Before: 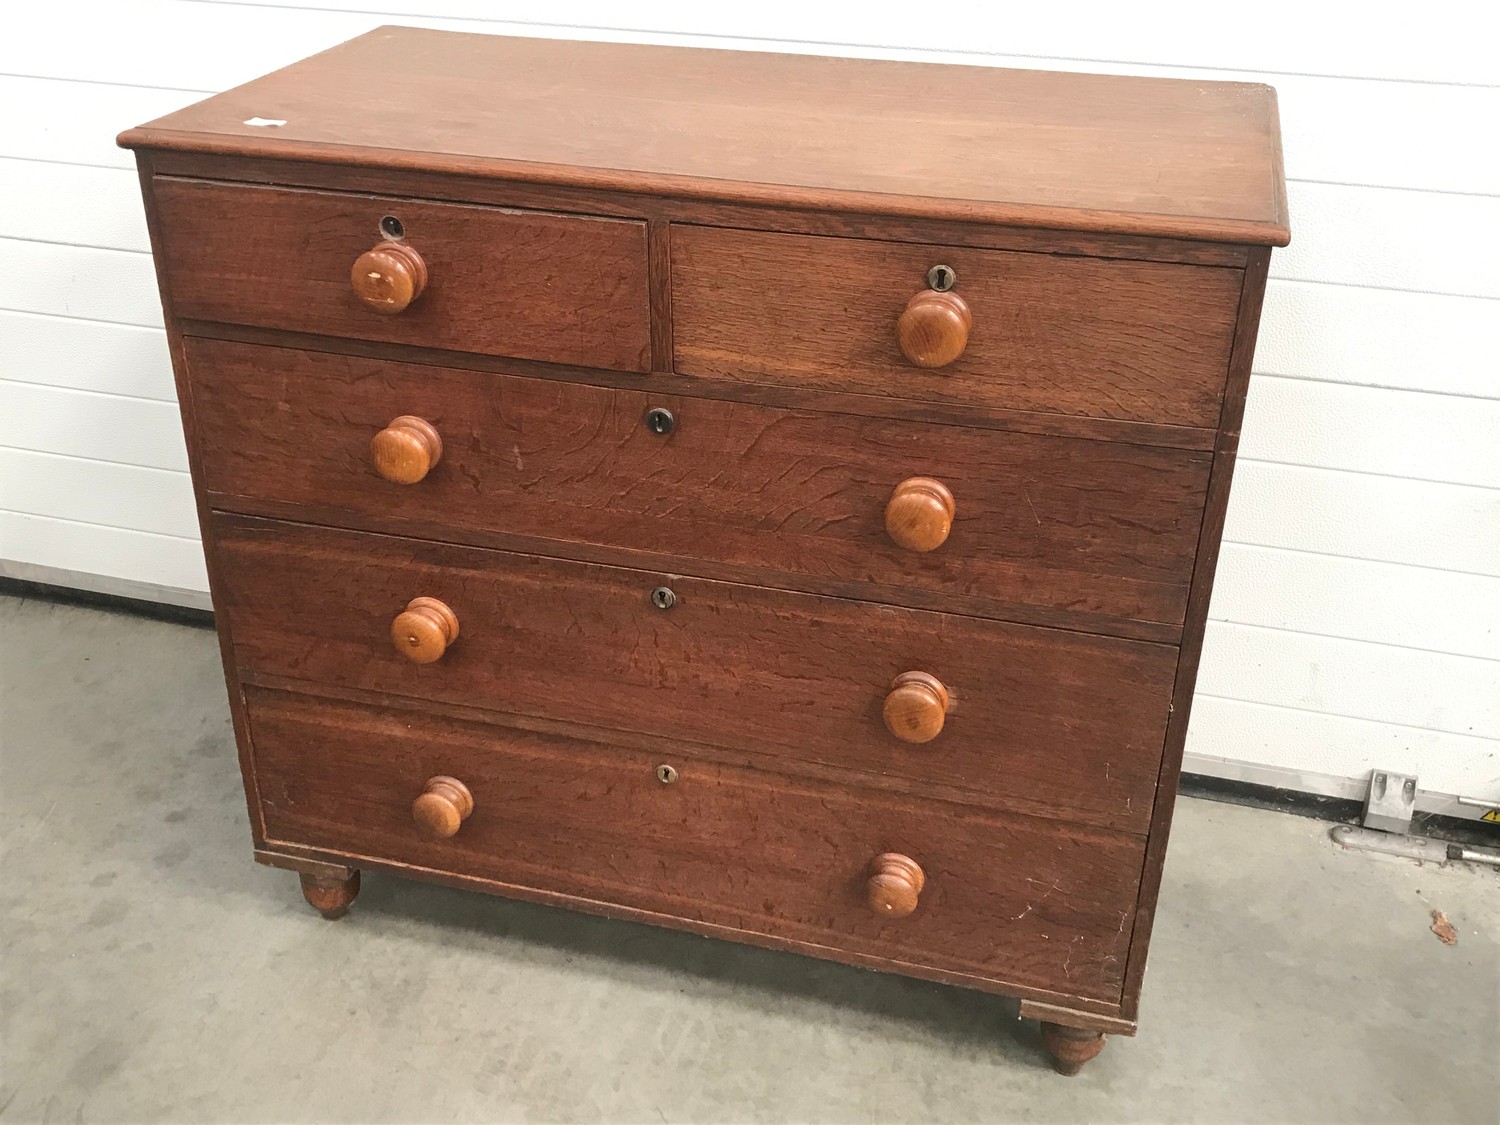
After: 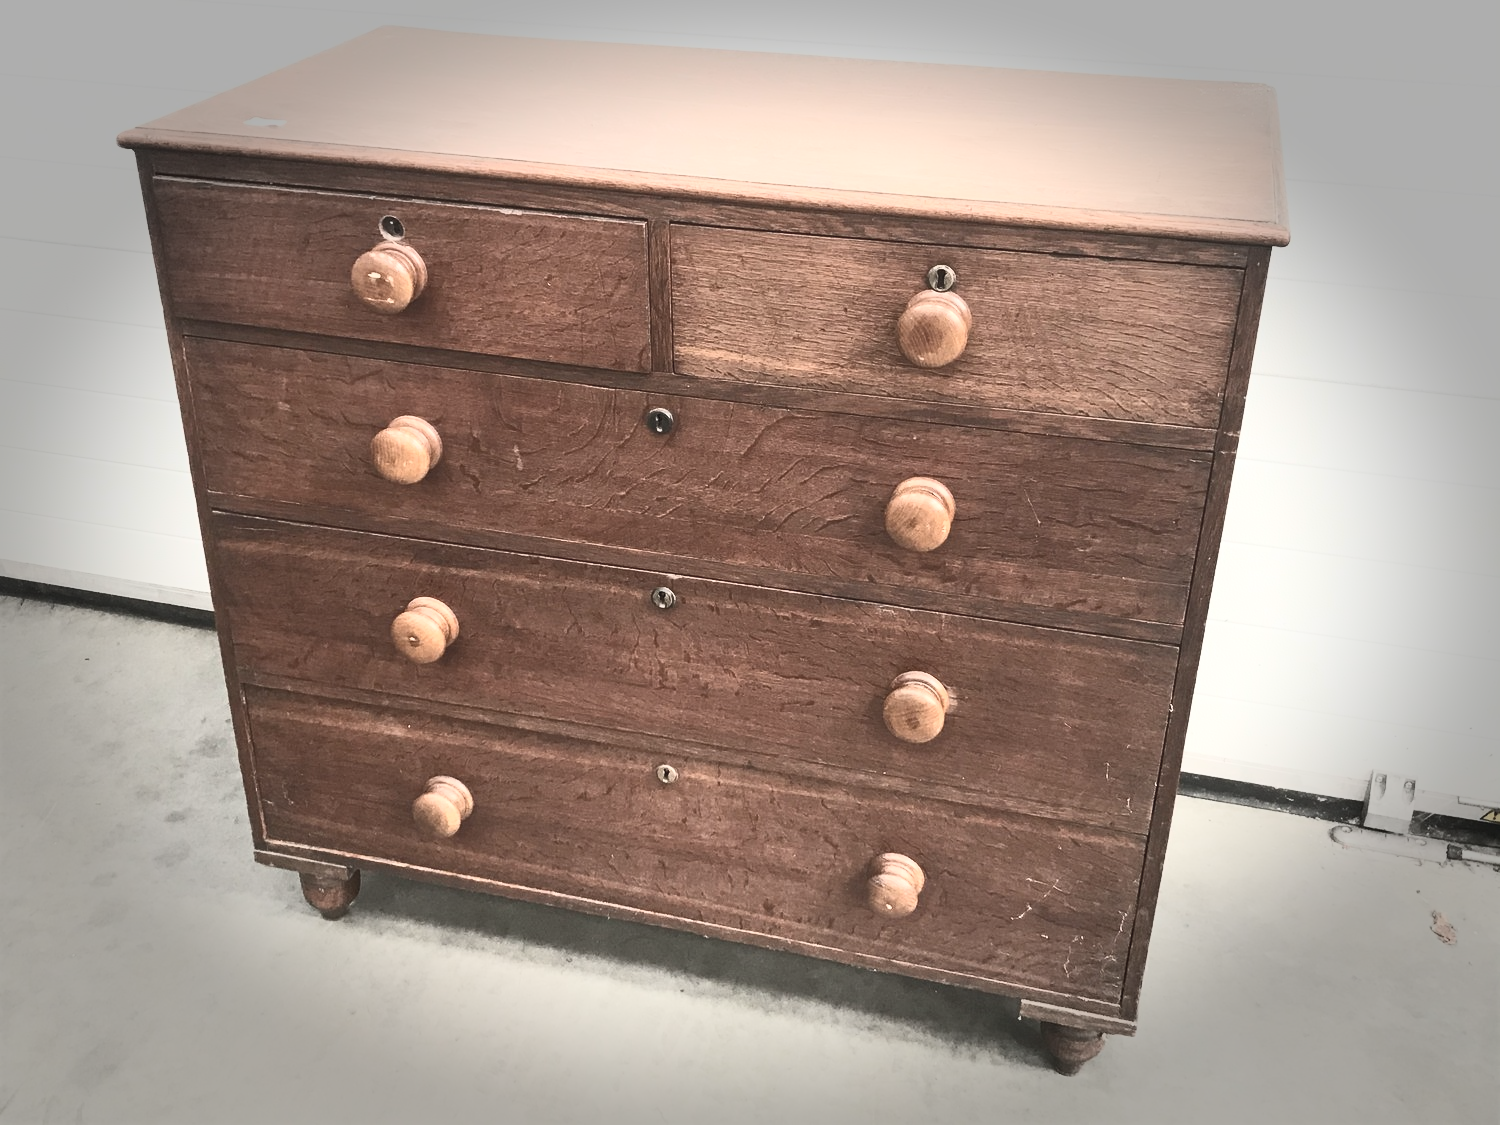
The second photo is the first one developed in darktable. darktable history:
vignetting: fall-off start 66.7%, fall-off radius 39.74%, brightness -0.576, saturation -0.258, automatic ratio true, width/height ratio 0.671, dithering 16-bit output
contrast brightness saturation: contrast 0.57, brightness 0.57, saturation -0.34
